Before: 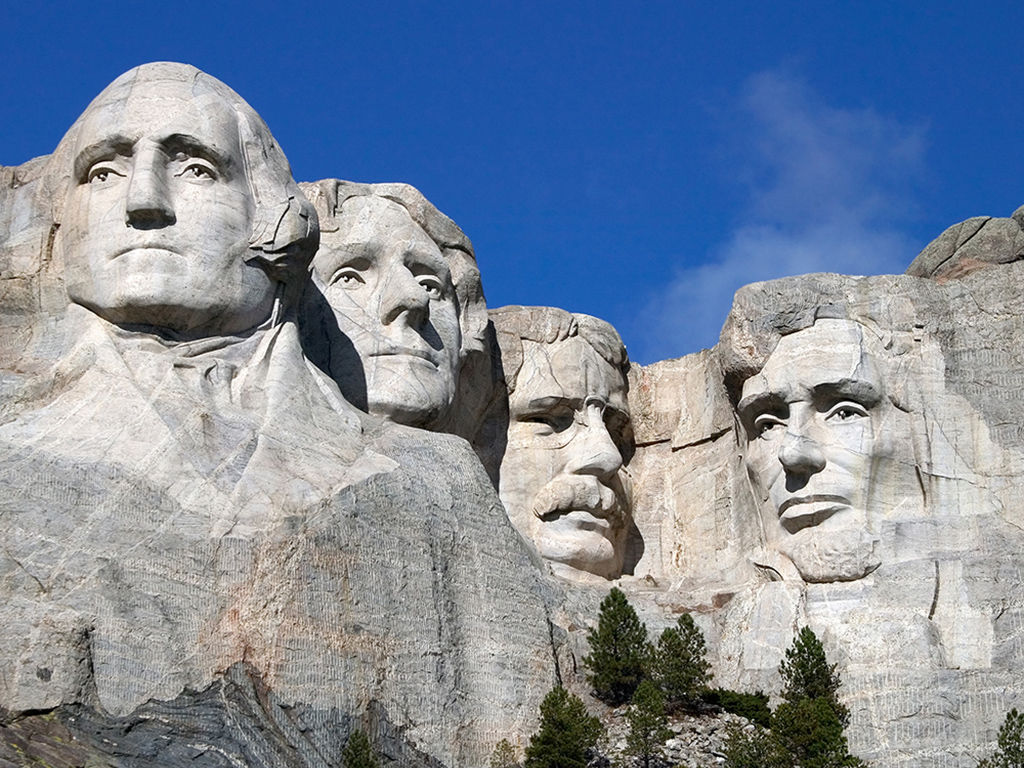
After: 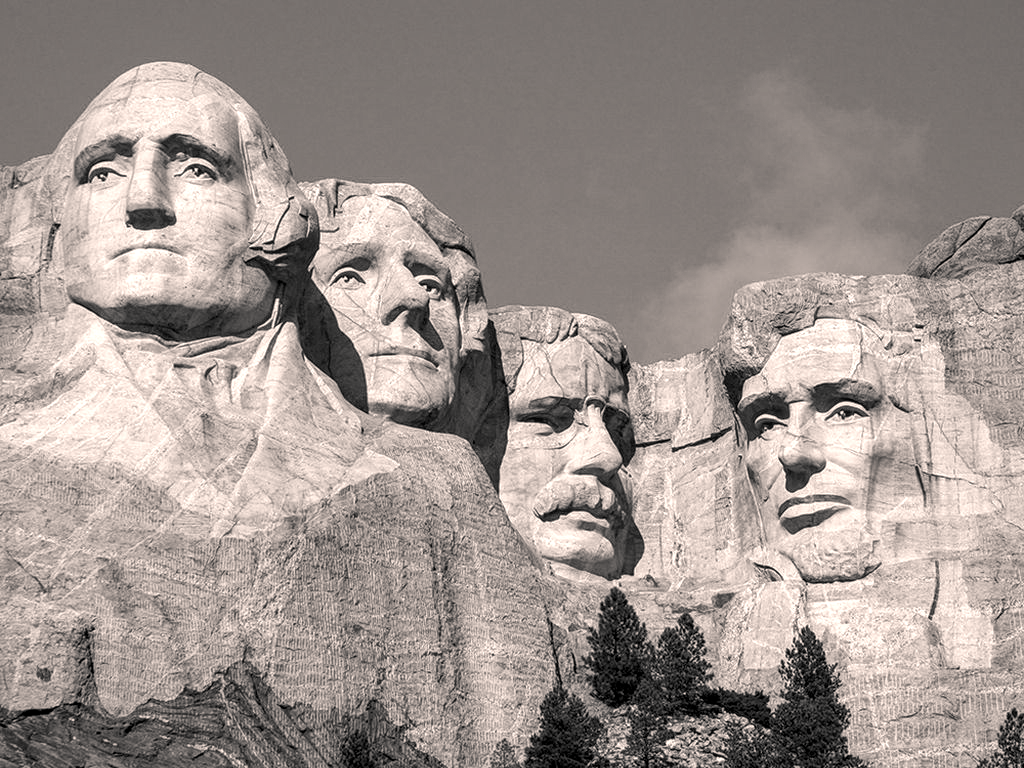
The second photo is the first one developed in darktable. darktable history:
color calibration: output gray [0.21, 0.42, 0.37, 0], x 0.372, y 0.387, temperature 4285.71 K
local contrast: detail 130%
color balance rgb: power › luminance 3.128%, power › hue 229.49°, highlights gain › chroma 3.085%, highlights gain › hue 54.72°, perceptual saturation grading › global saturation 24.279%, perceptual saturation grading › highlights -24.117%, perceptual saturation grading › mid-tones 24.384%, perceptual saturation grading › shadows 38.945%, perceptual brilliance grading › highlights 8.479%, perceptual brilliance grading › mid-tones 3.938%, perceptual brilliance grading › shadows 1.913%, global vibrance 20%
exposure: exposure -0.214 EV, compensate exposure bias true, compensate highlight preservation false
